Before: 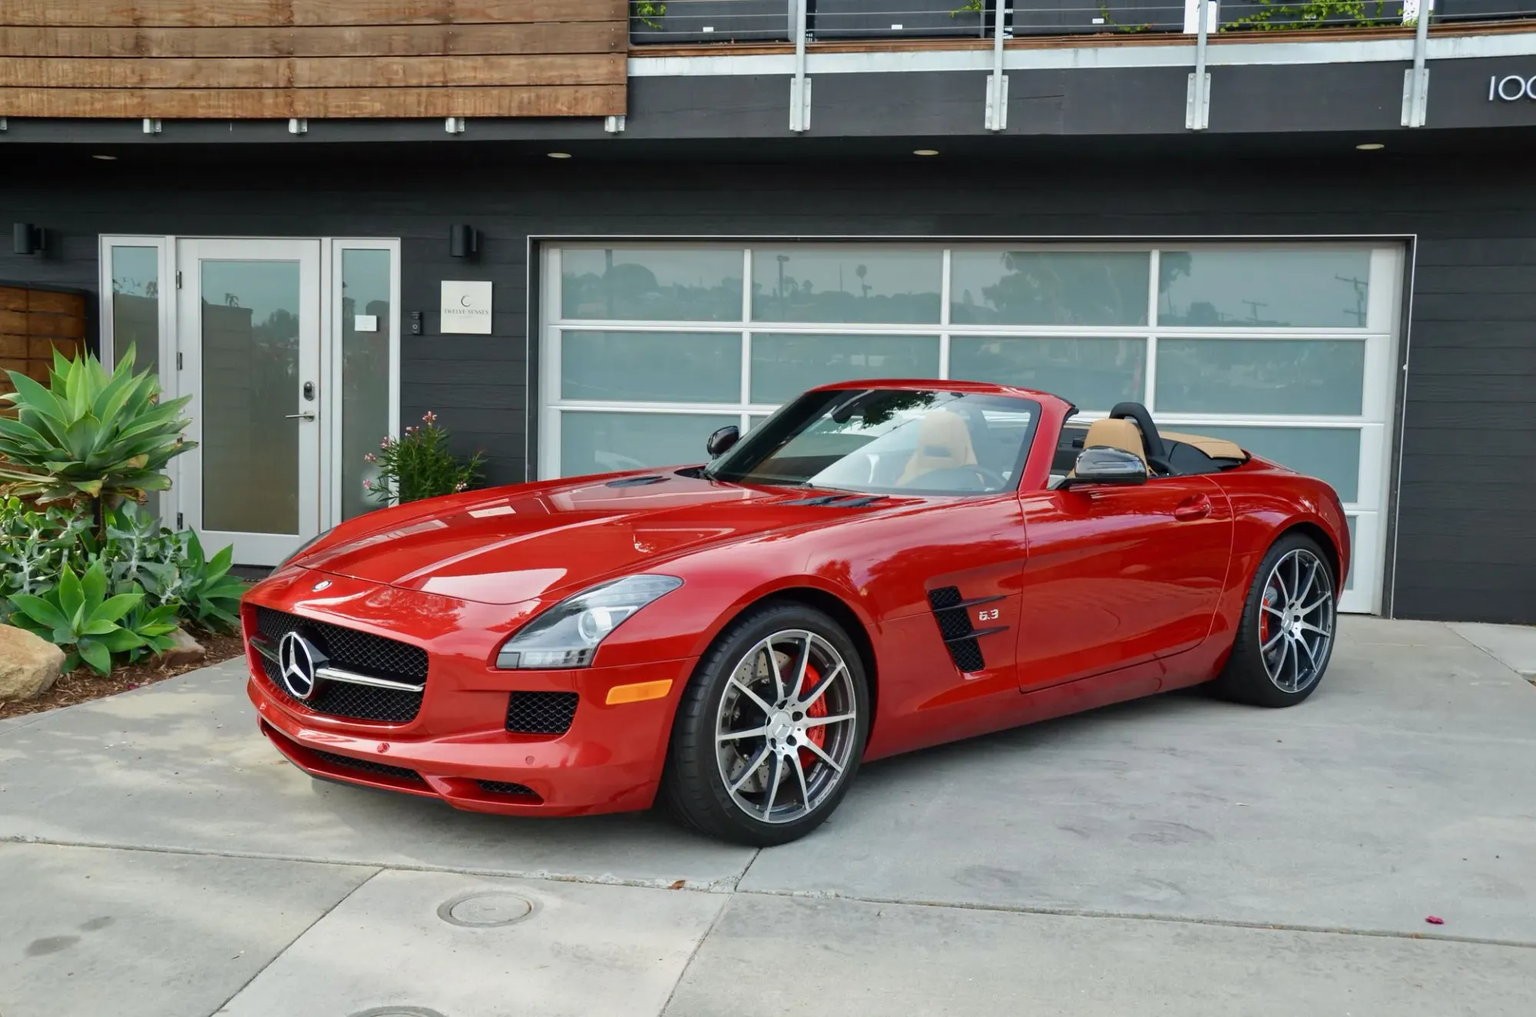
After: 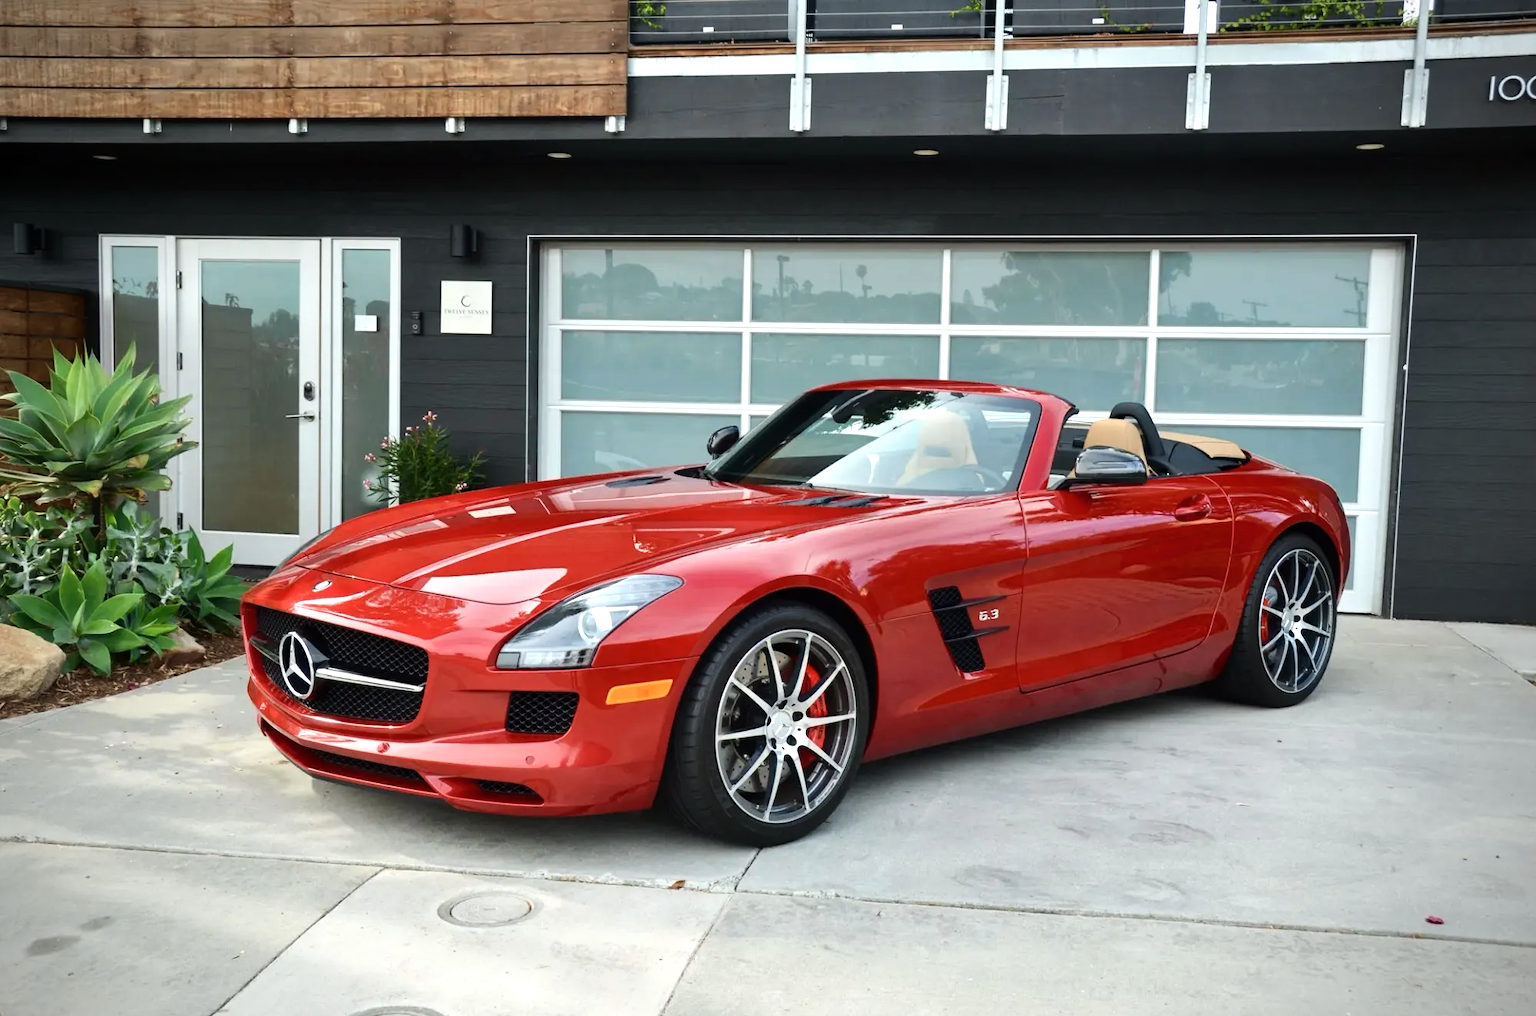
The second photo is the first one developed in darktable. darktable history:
color correction: highlights b* 0.048
vignetting: brightness -0.58, saturation -0.267
shadows and highlights: shadows -12.25, white point adjustment 4.15, highlights 26.5
tone equalizer: -8 EV -0.44 EV, -7 EV -0.418 EV, -6 EV -0.352 EV, -5 EV -0.205 EV, -3 EV 0.198 EV, -2 EV 0.354 EV, -1 EV 0.376 EV, +0 EV 0.407 EV, edges refinement/feathering 500, mask exposure compensation -1.57 EV, preserve details no
